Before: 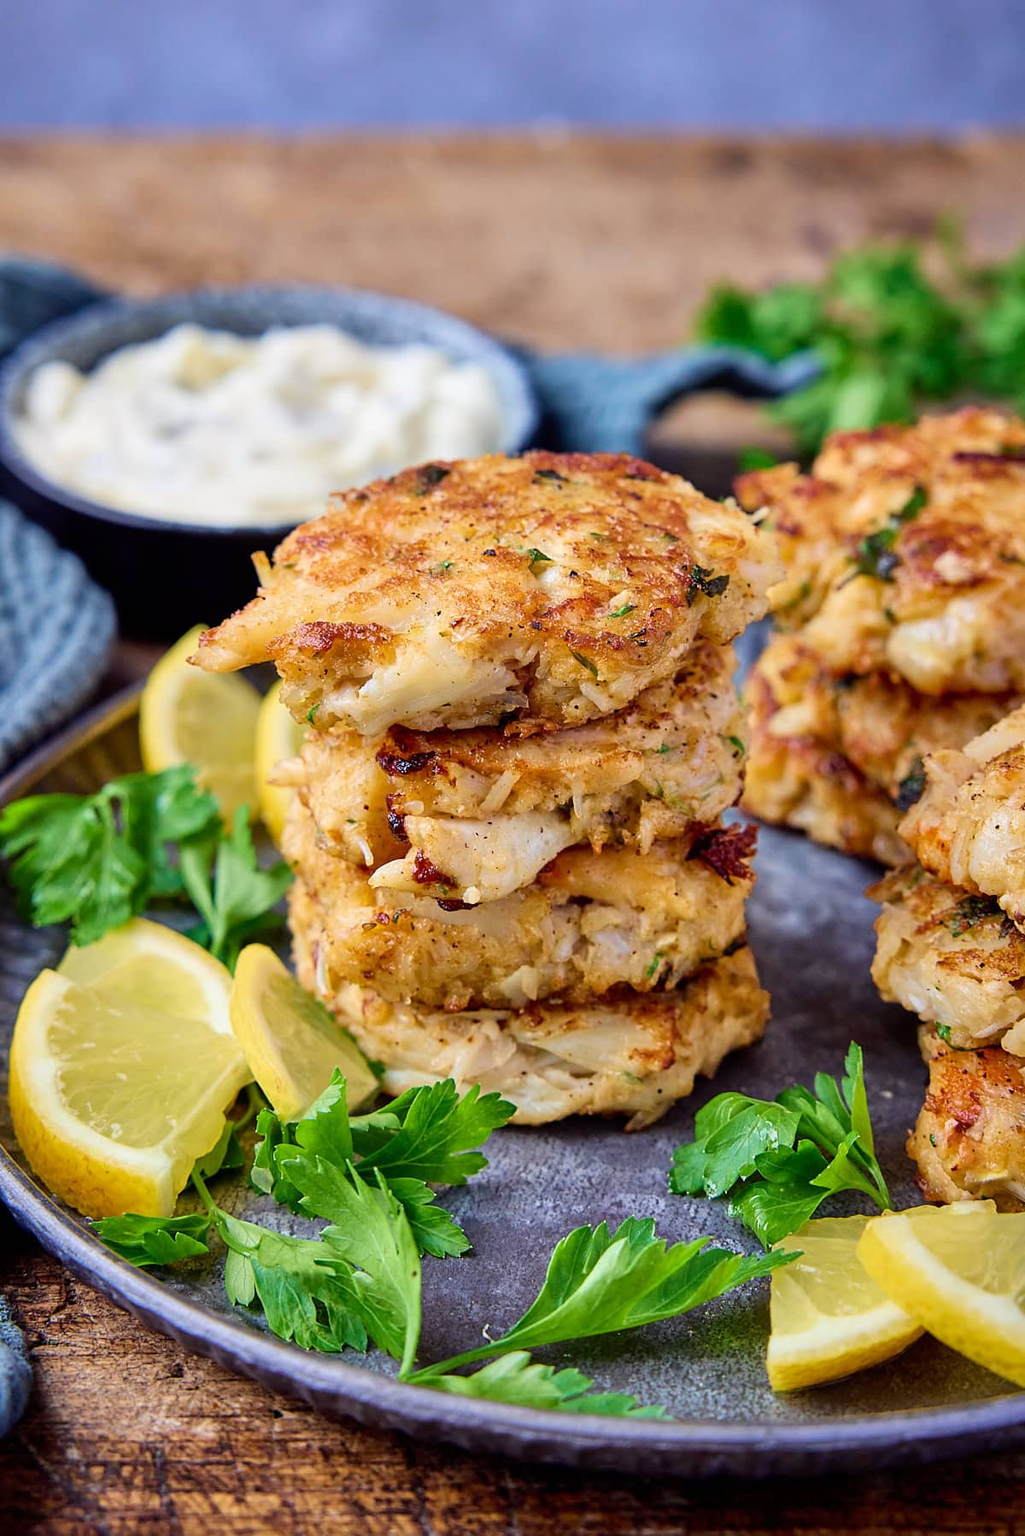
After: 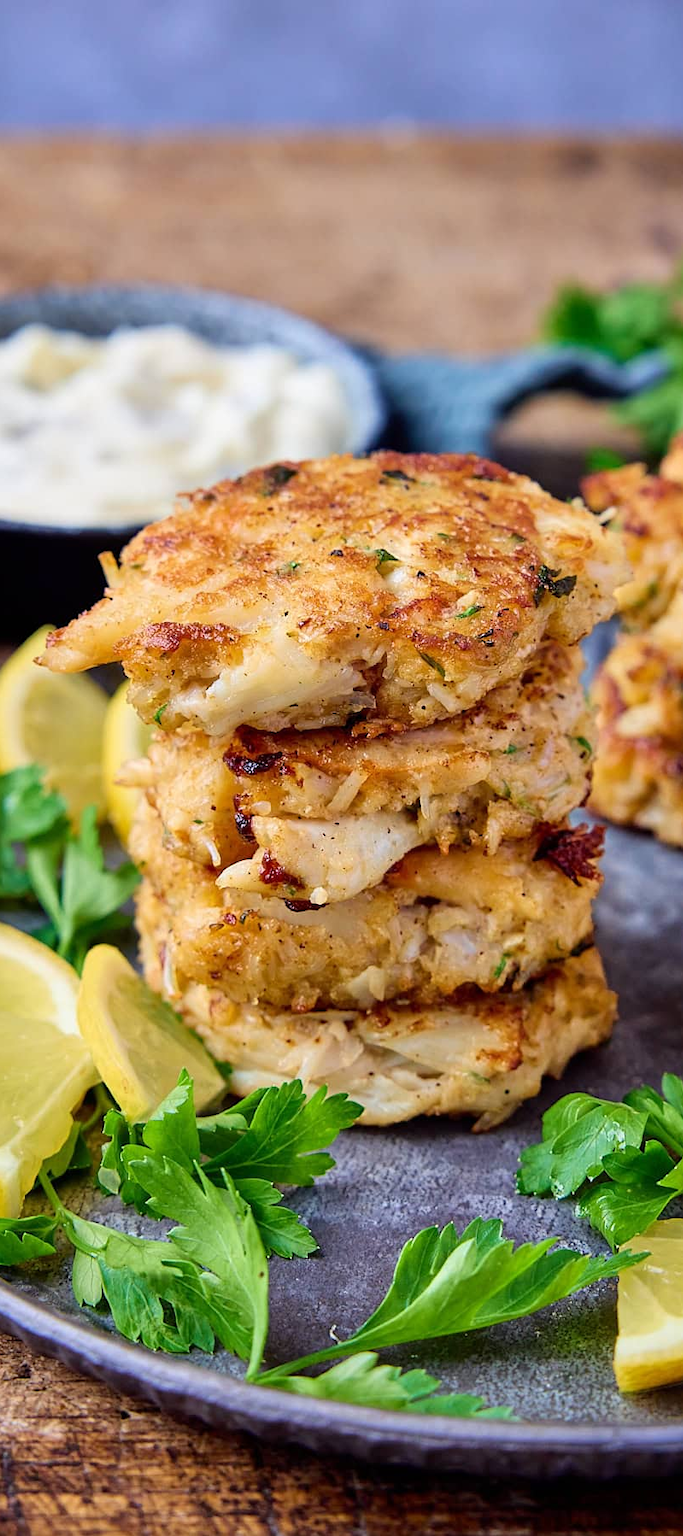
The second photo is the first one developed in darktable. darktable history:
crop and rotate: left 14.923%, right 18.359%
